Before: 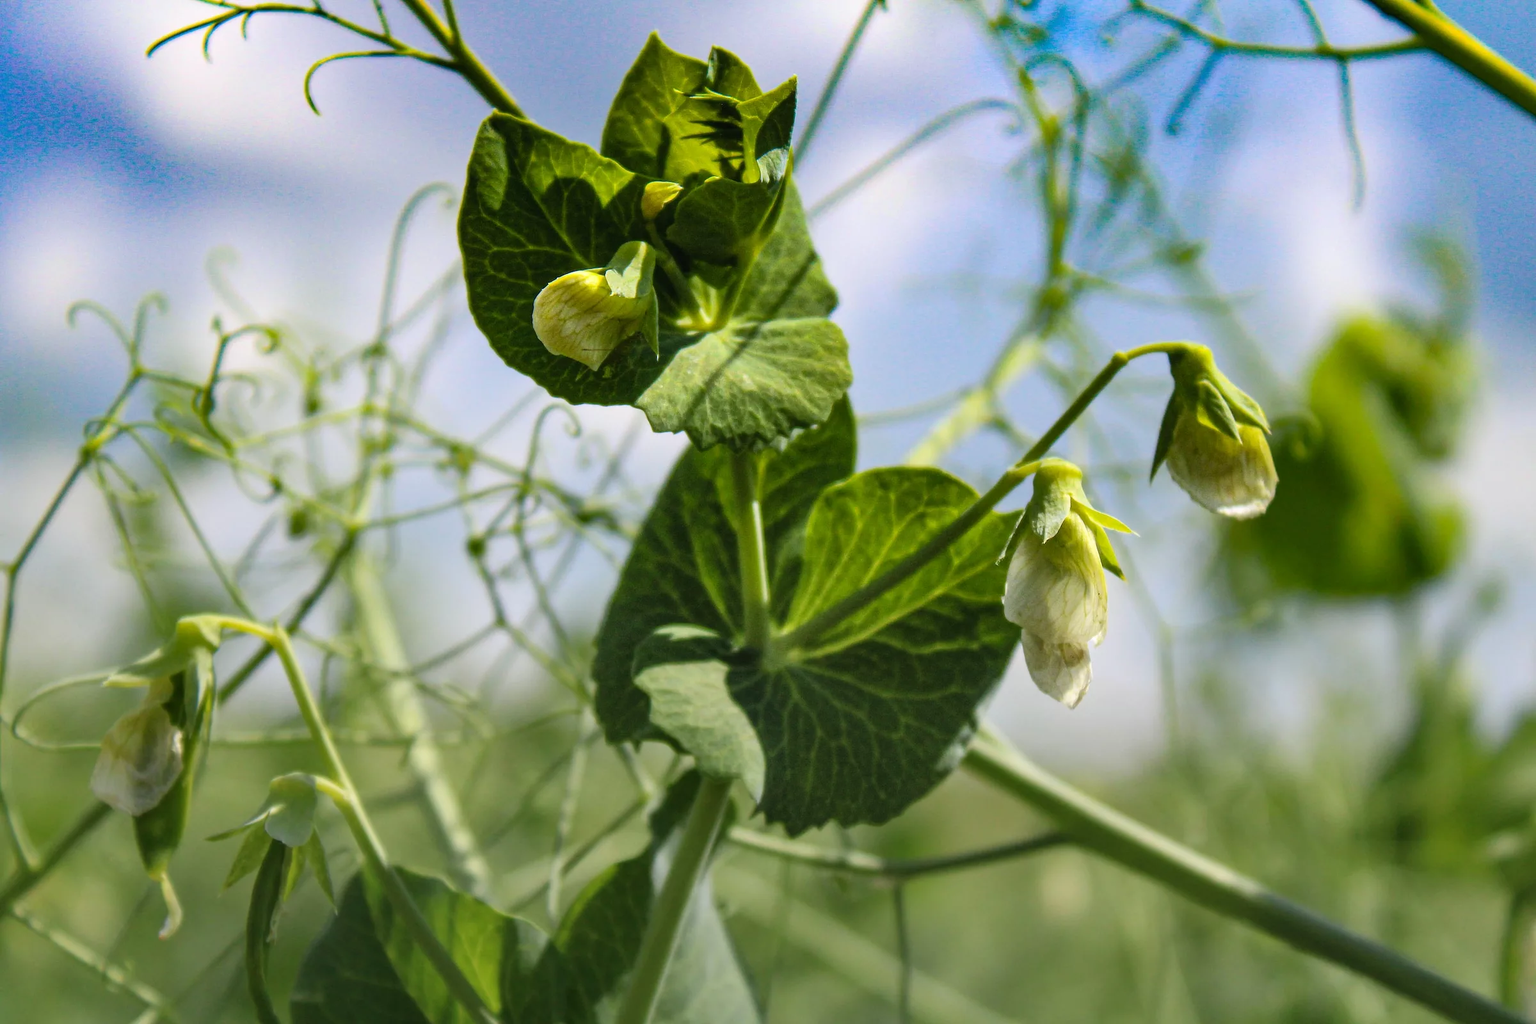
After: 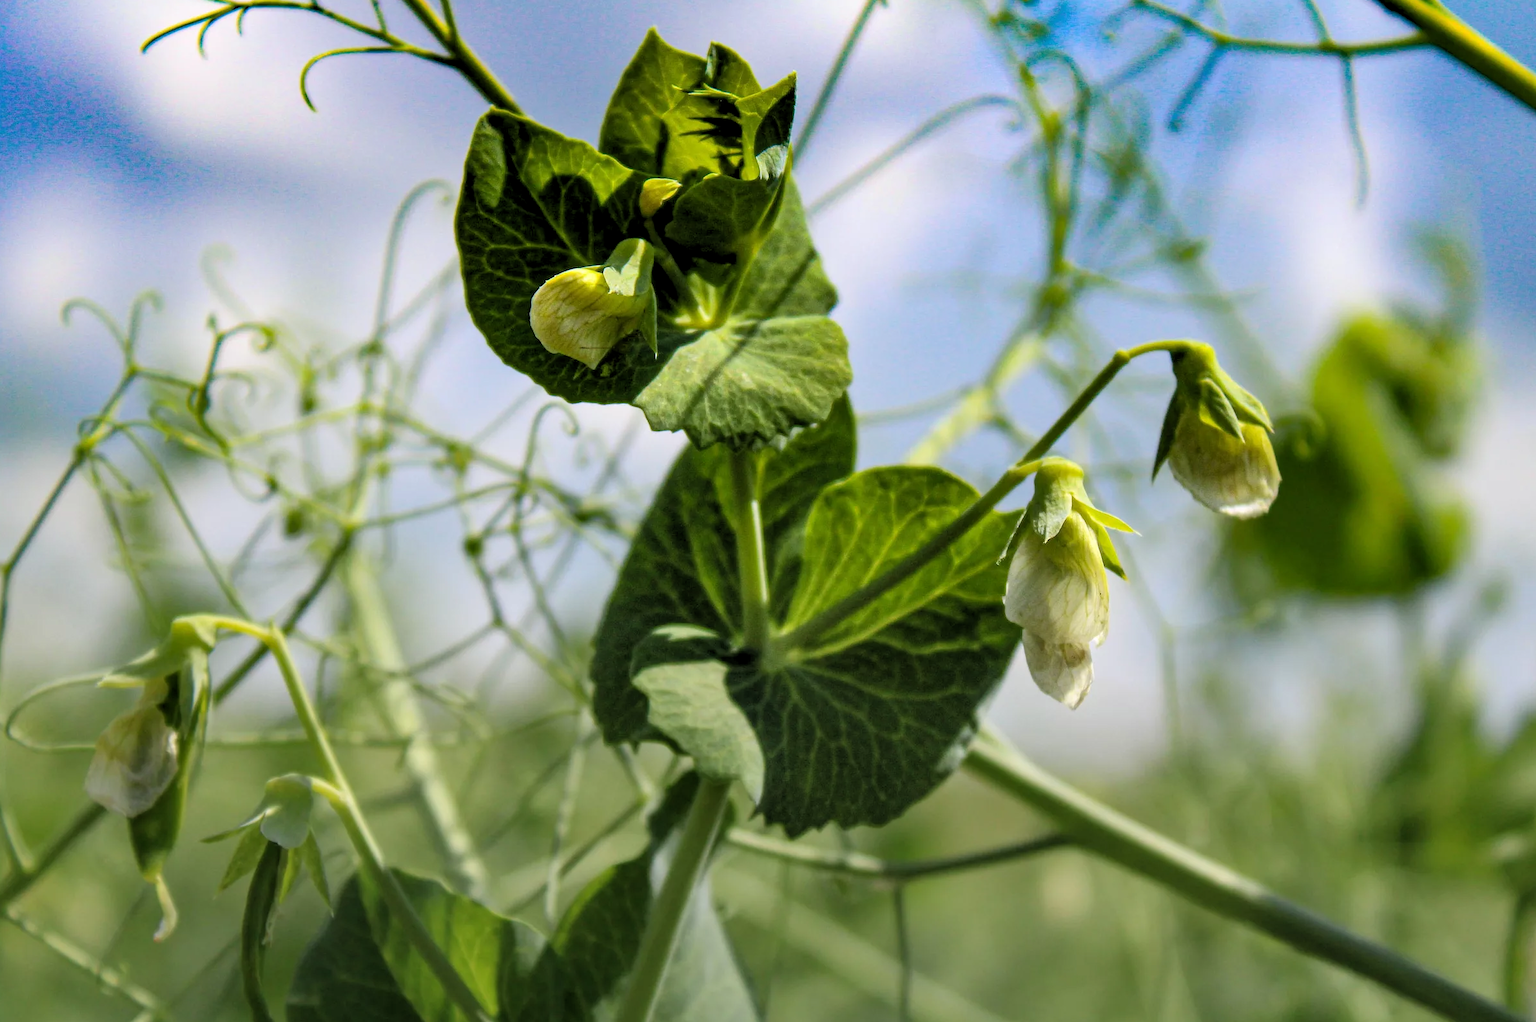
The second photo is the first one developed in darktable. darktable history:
crop: left 0.434%, top 0.485%, right 0.244%, bottom 0.386%
exposure: exposure -0.242 EV, compensate highlight preservation false
rgb levels: levels [[0.01, 0.419, 0.839], [0, 0.5, 1], [0, 0.5, 1]]
